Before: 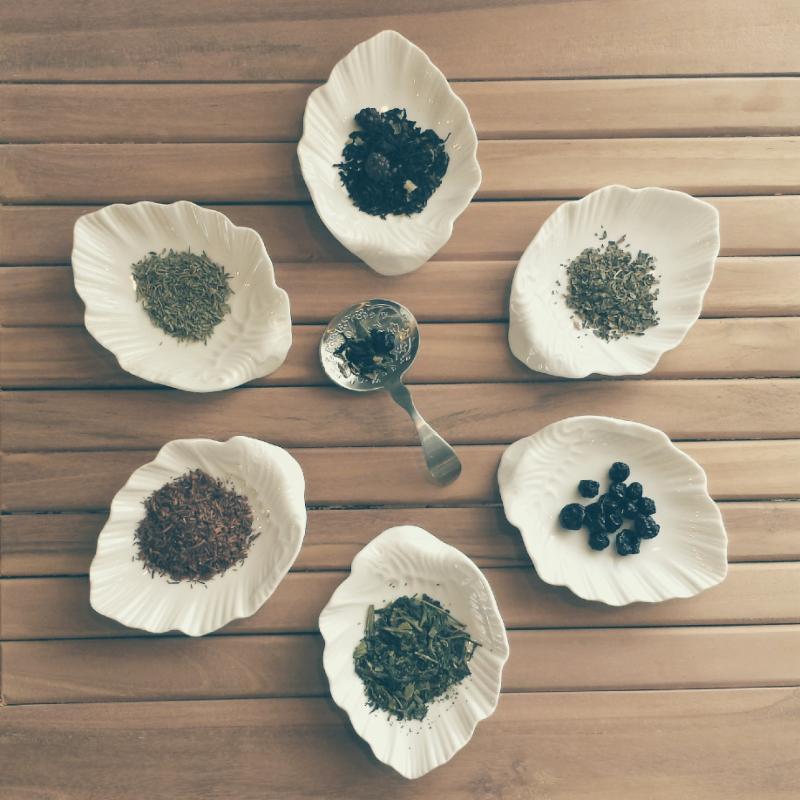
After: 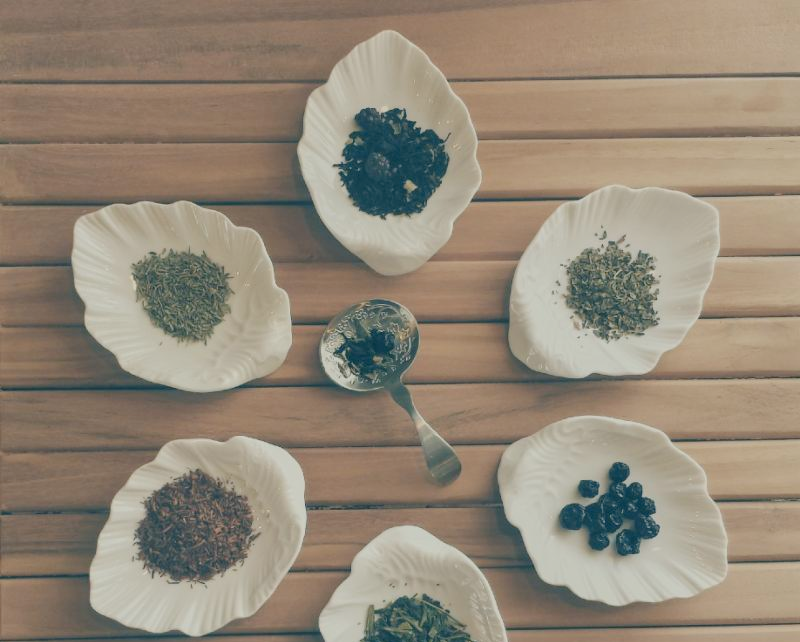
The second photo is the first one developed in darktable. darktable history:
exposure: compensate exposure bias true, compensate highlight preservation false
local contrast: on, module defaults
crop: bottom 19.644%
color balance rgb: contrast -30%
